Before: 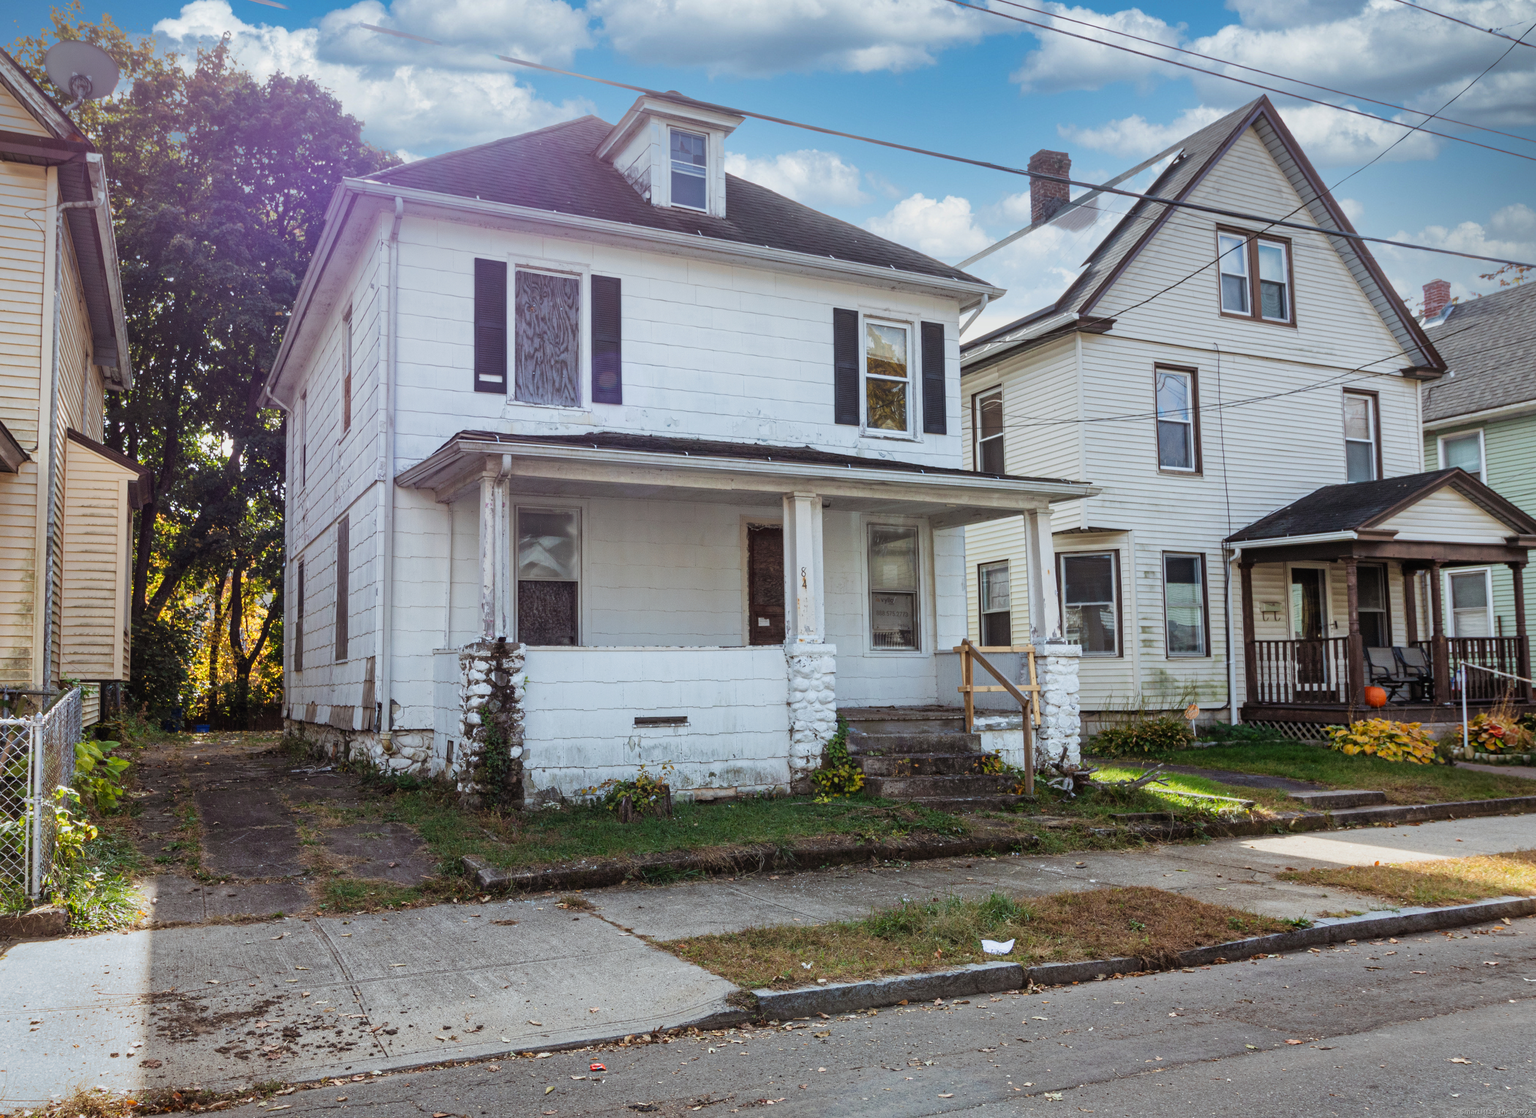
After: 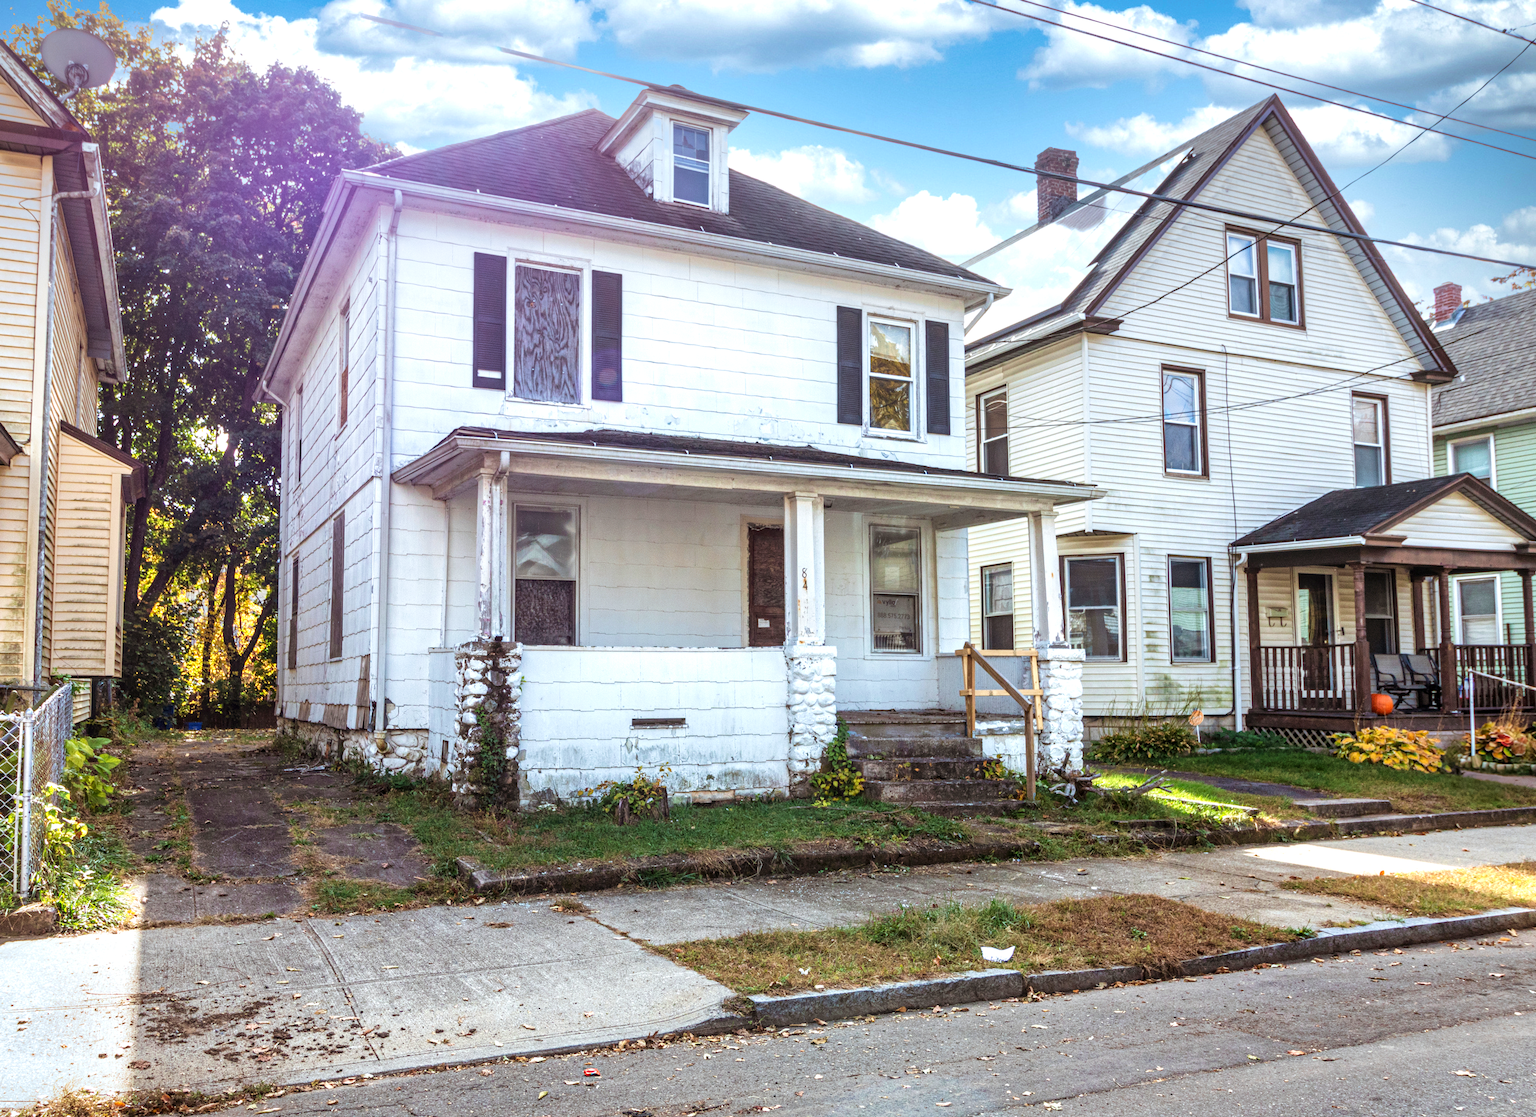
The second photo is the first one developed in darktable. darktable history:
crop and rotate: angle -0.5°
velvia: on, module defaults
local contrast: on, module defaults
exposure: black level correction 0, exposure 0.7 EV, compensate exposure bias true, compensate highlight preservation false
white balance: red 1, blue 1
